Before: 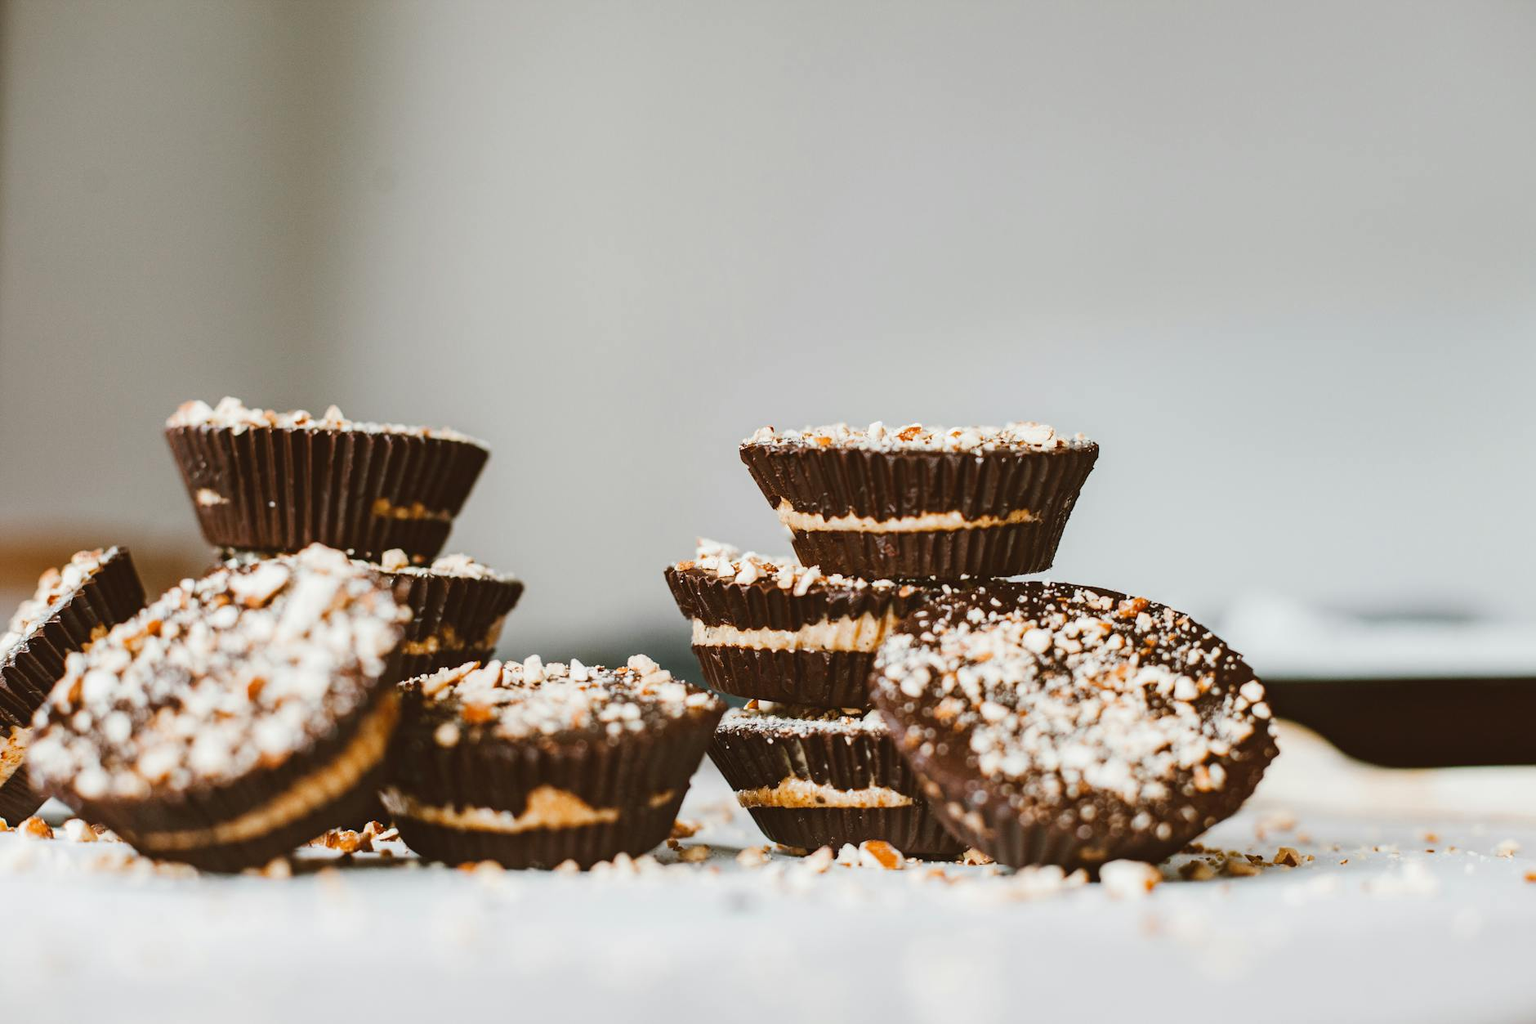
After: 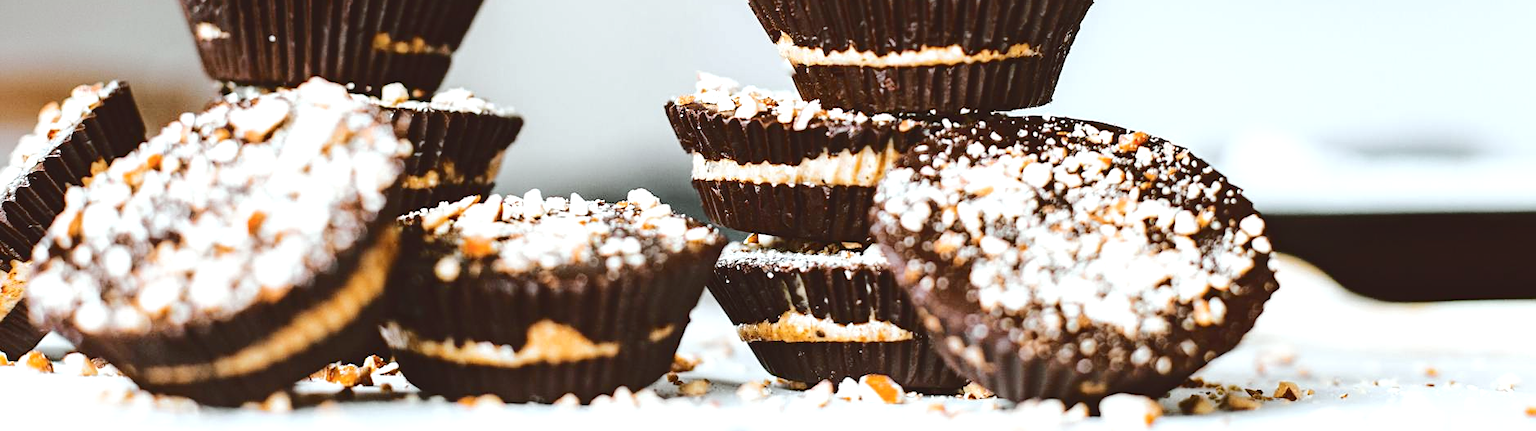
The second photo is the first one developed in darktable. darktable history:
crop: top 45.551%, bottom 12.262%
sharpen: amount 0.2
exposure: exposure 0.785 EV, compensate highlight preservation false
white balance: red 0.925, blue 1.046
tone curve: curves: ch0 [(0, 0.032) (0.094, 0.08) (0.265, 0.208) (0.41, 0.417) (0.485, 0.524) (0.638, 0.673) (0.845, 0.828) (0.994, 0.964)]; ch1 [(0, 0) (0.161, 0.092) (0.37, 0.302) (0.437, 0.456) (0.469, 0.482) (0.498, 0.504) (0.576, 0.583) (0.644, 0.638) (0.725, 0.765) (1, 1)]; ch2 [(0, 0) (0.352, 0.403) (0.45, 0.469) (0.502, 0.504) (0.54, 0.521) (0.589, 0.576) (1, 1)], color space Lab, independent channels, preserve colors none
